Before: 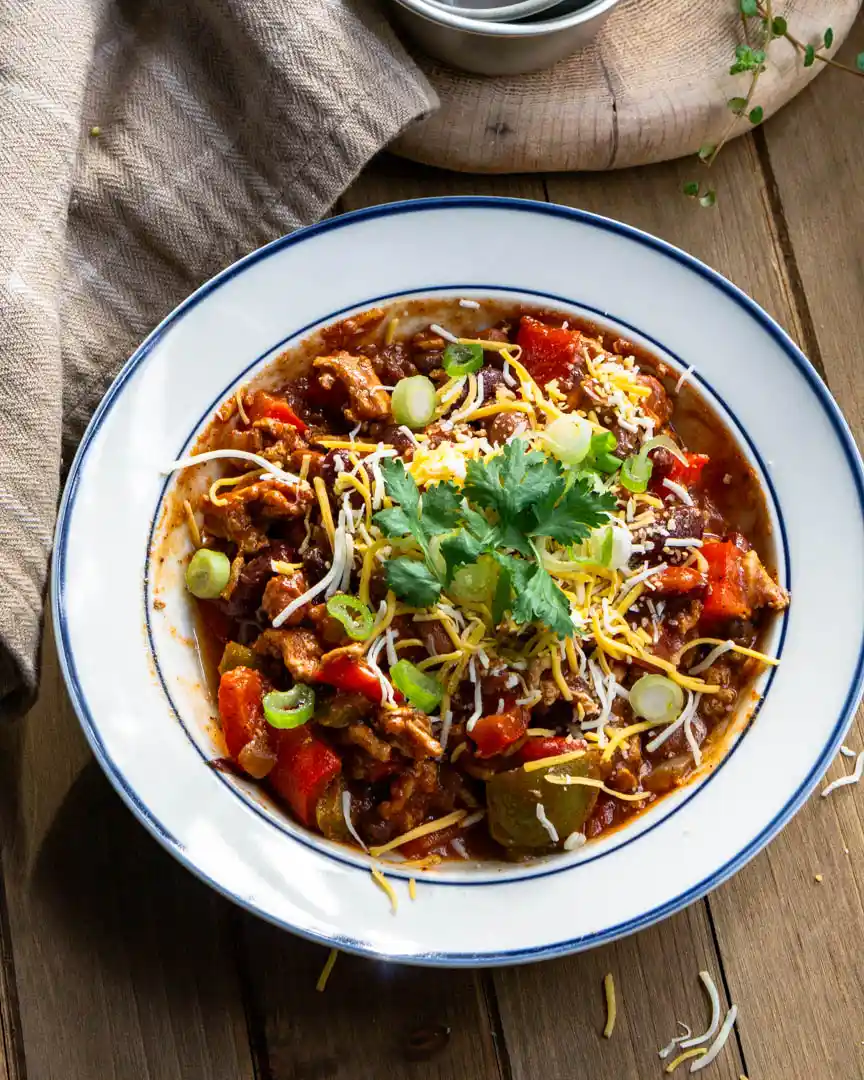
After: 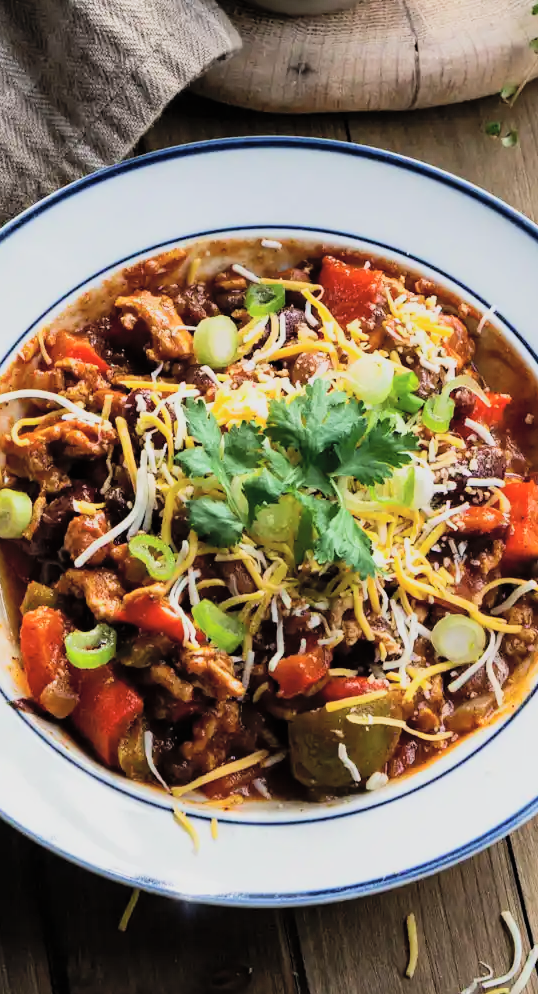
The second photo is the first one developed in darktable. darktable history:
crop and rotate: left 22.918%, top 5.629%, right 14.711%, bottom 2.247%
filmic rgb: black relative exposure -7.5 EV, white relative exposure 5 EV, hardness 3.31, contrast 1.3, contrast in shadows safe
contrast brightness saturation: brightness 0.15
